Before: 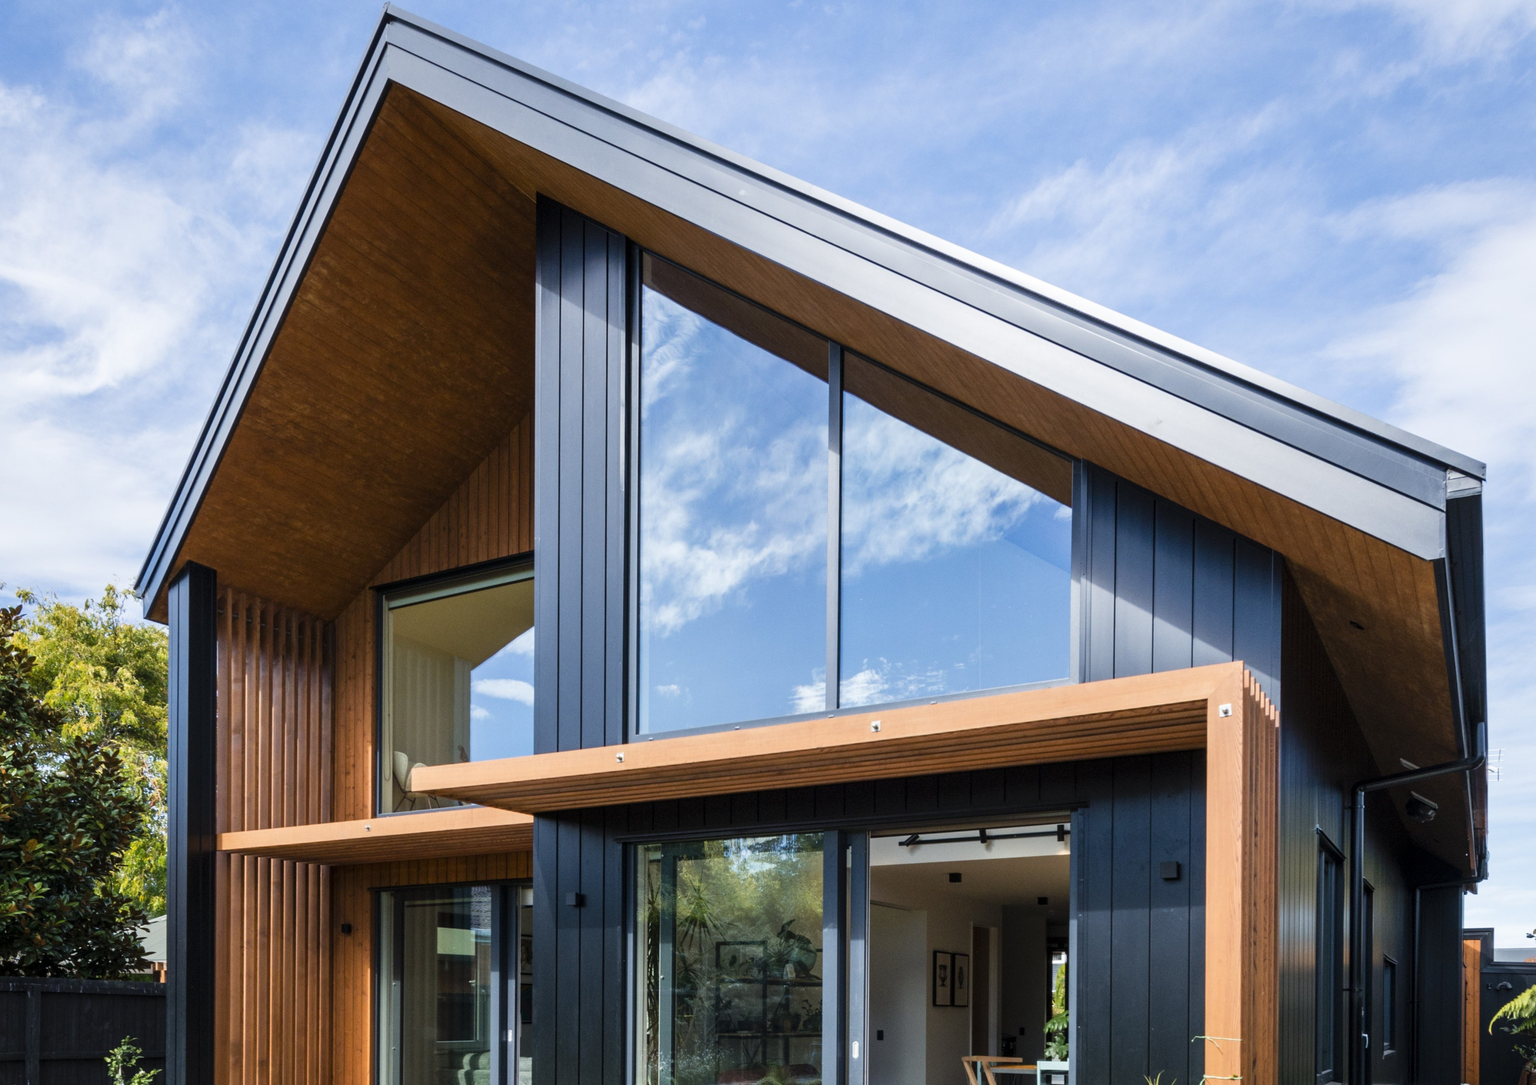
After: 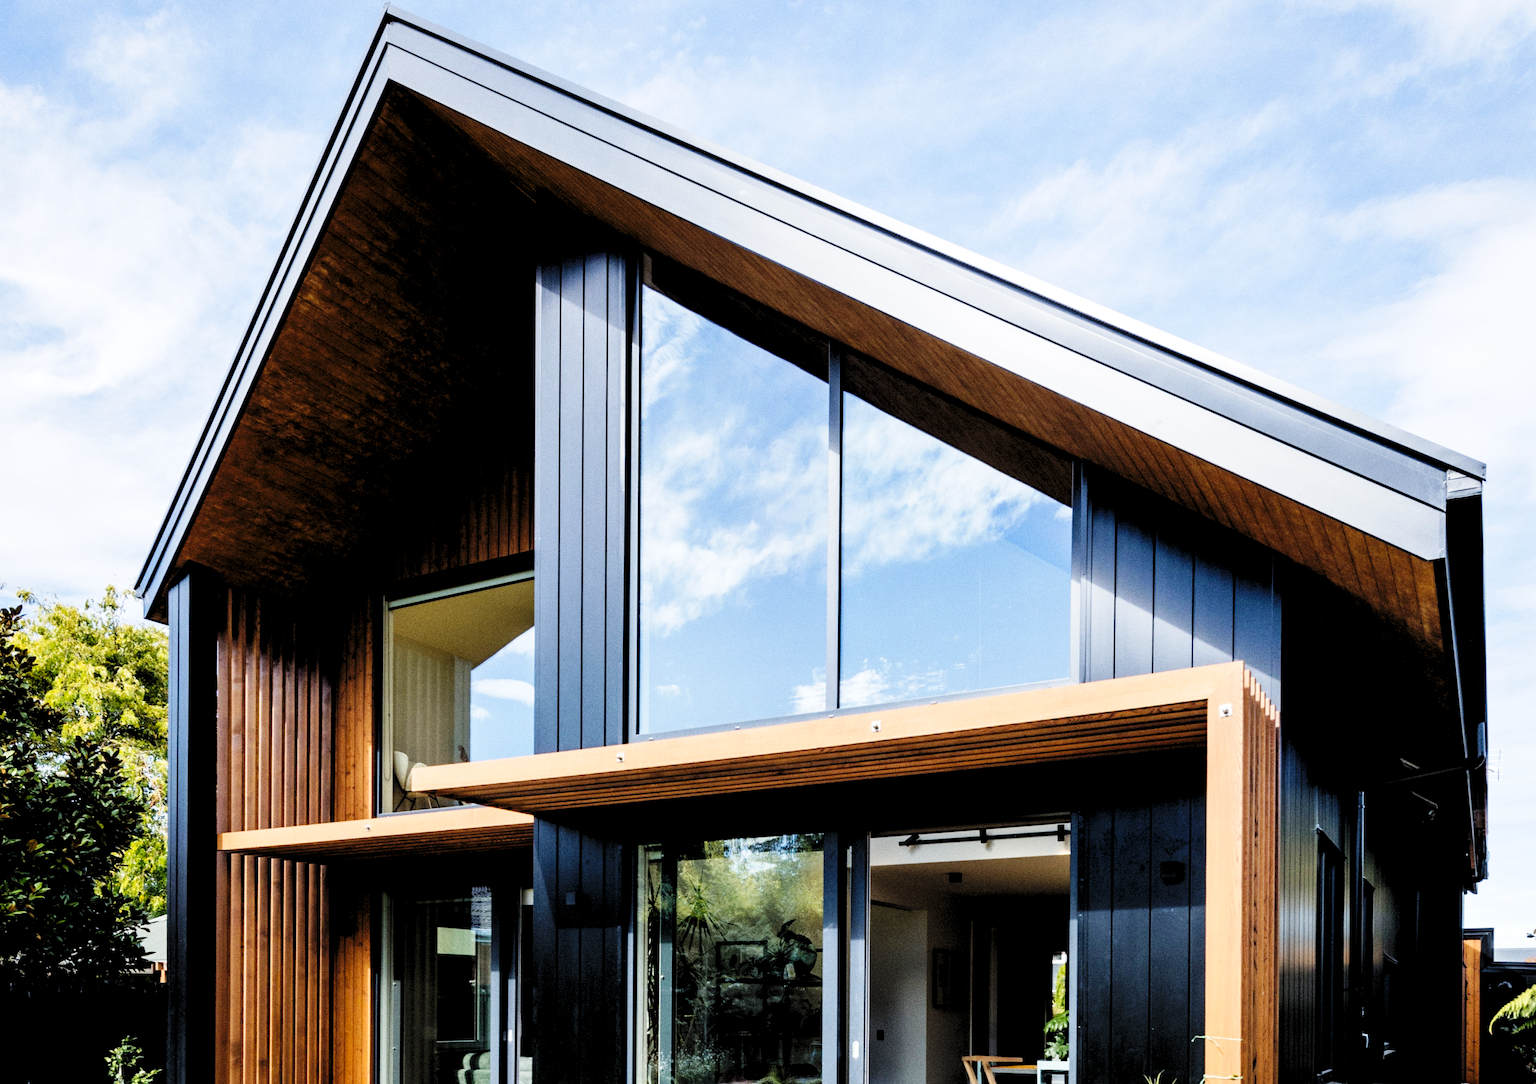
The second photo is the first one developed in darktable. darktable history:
tone equalizer: on, module defaults
base curve: curves: ch0 [(0, 0) (0.036, 0.025) (0.121, 0.166) (0.206, 0.329) (0.605, 0.79) (1, 1)], preserve colors none
rgb levels: levels [[0.029, 0.461, 0.922], [0, 0.5, 1], [0, 0.5, 1]]
grain: coarseness 0.09 ISO
